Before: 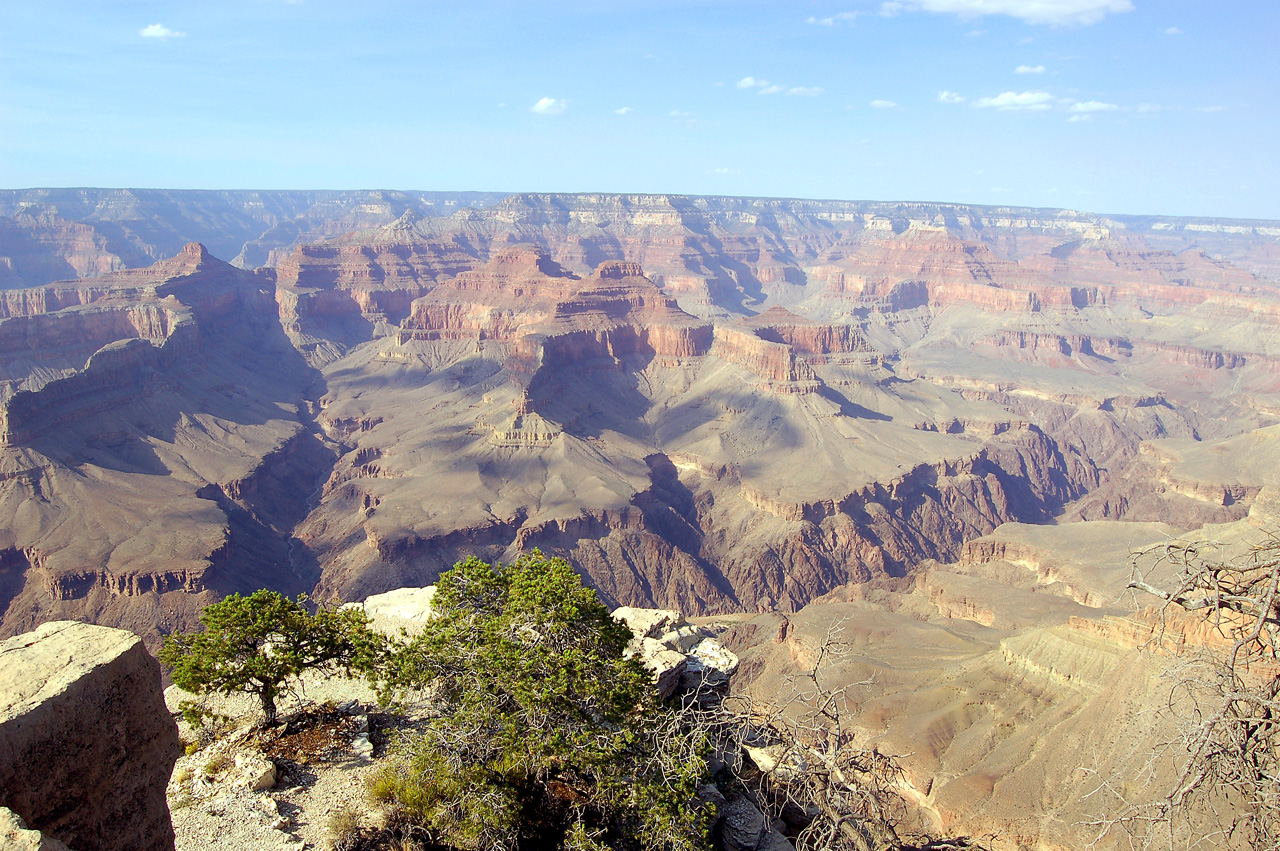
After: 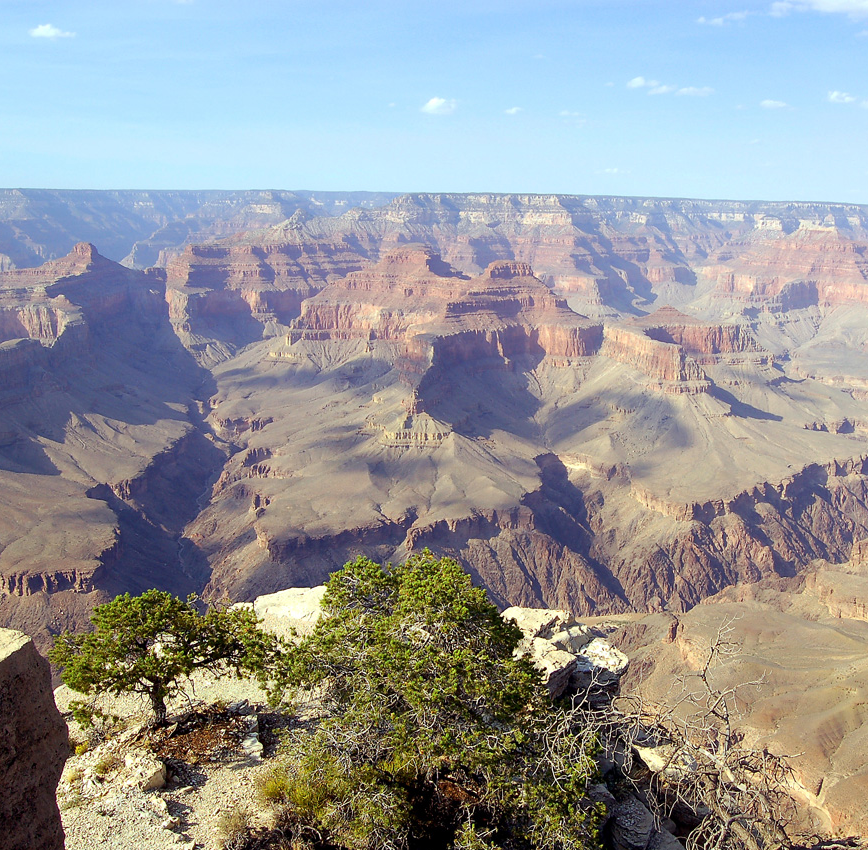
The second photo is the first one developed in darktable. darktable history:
crop and rotate: left 8.667%, right 23.456%
